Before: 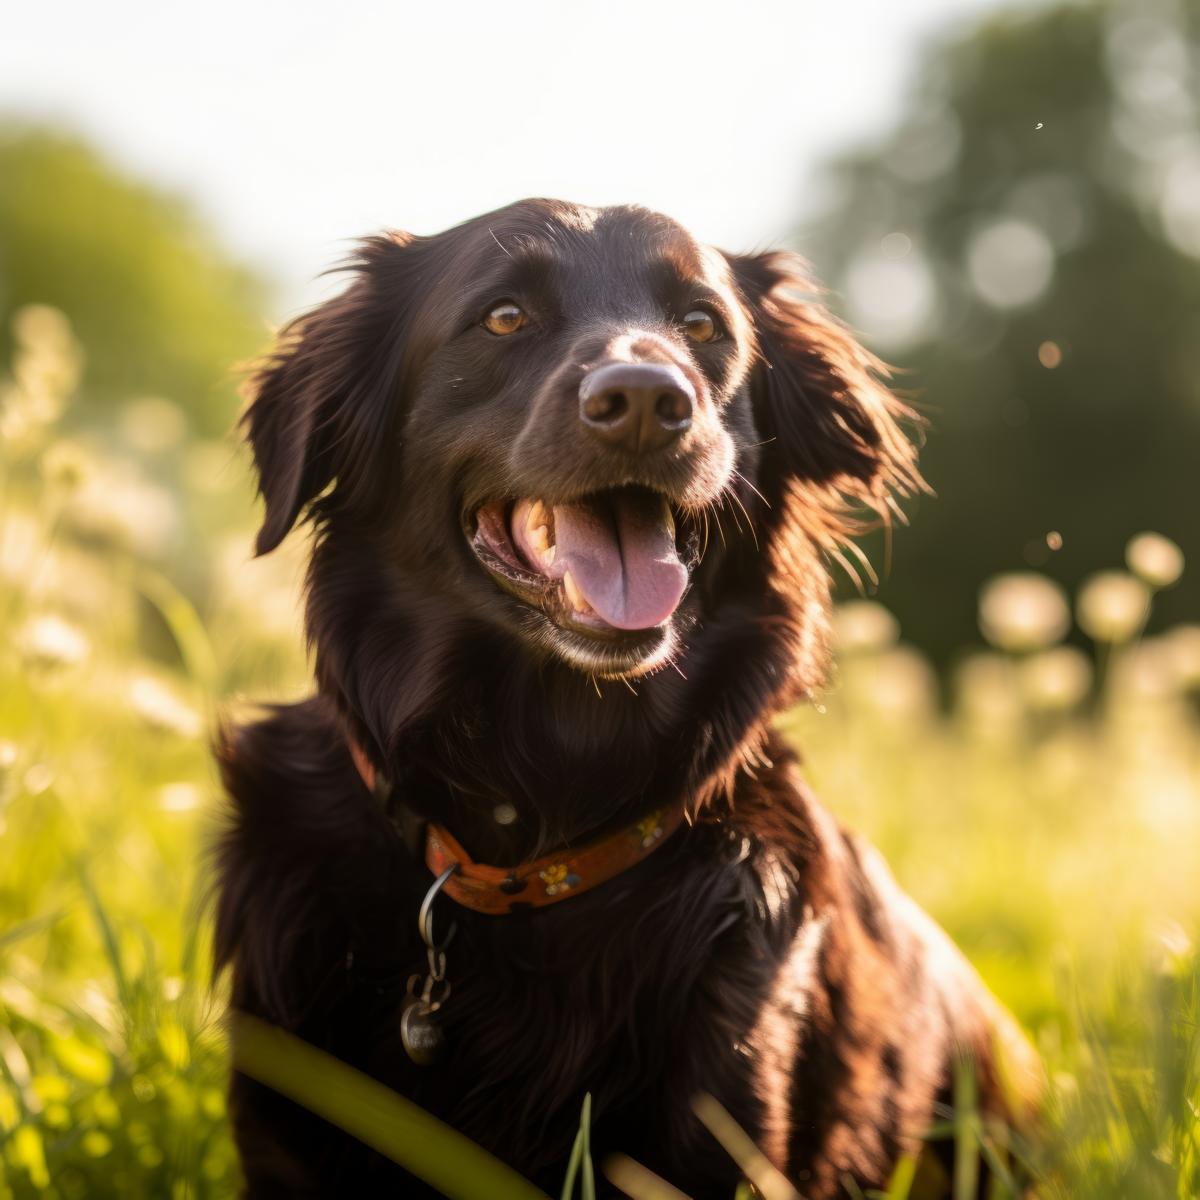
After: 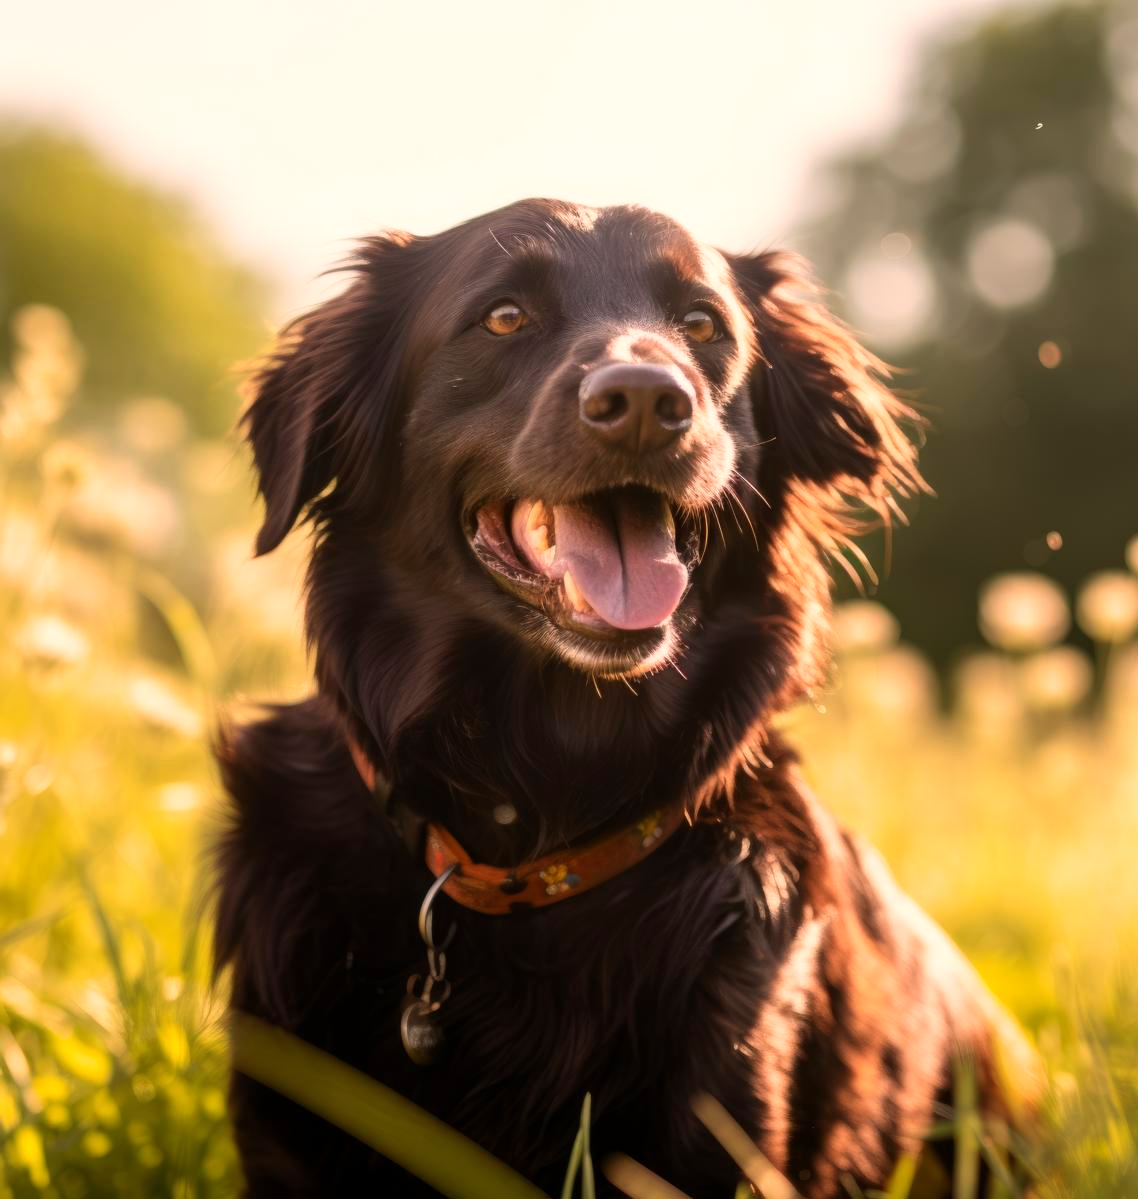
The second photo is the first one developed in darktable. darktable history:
white balance: red 1.127, blue 0.943
crop and rotate: right 5.167%
